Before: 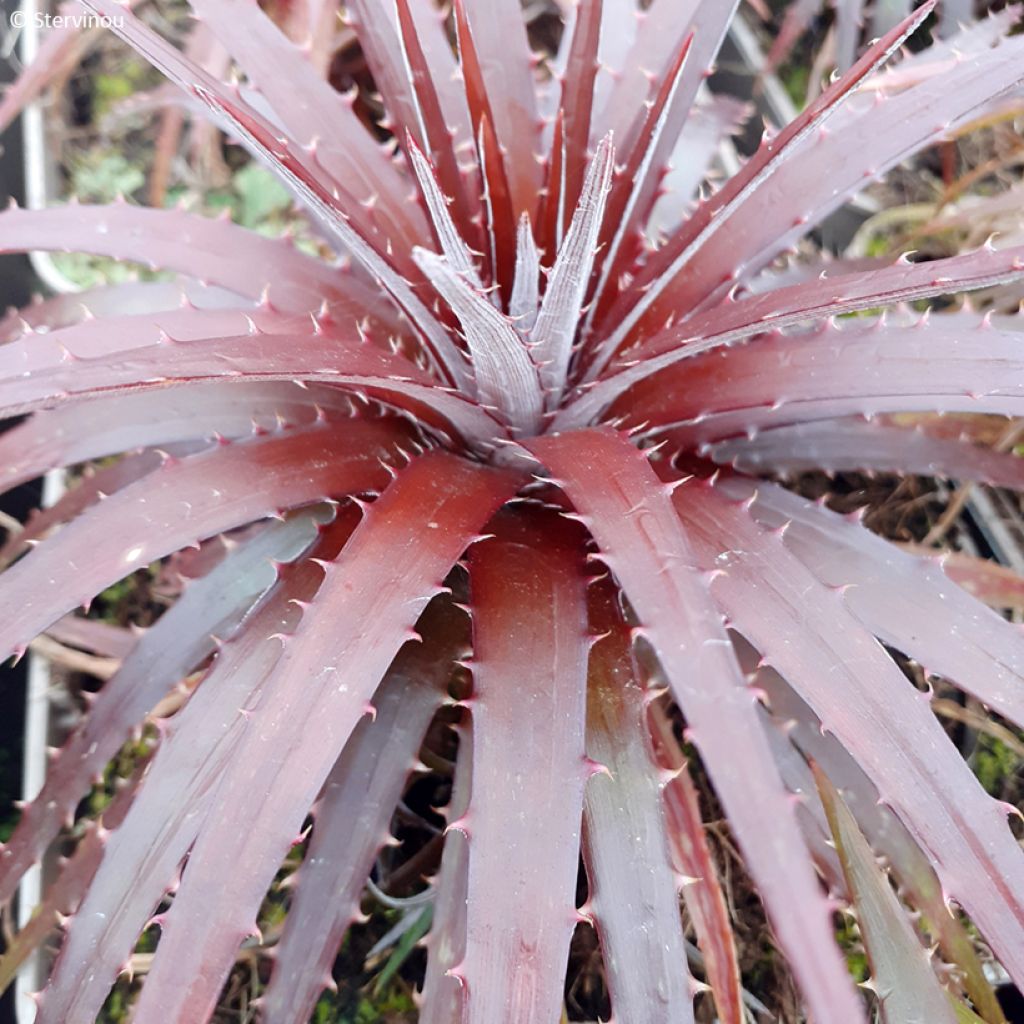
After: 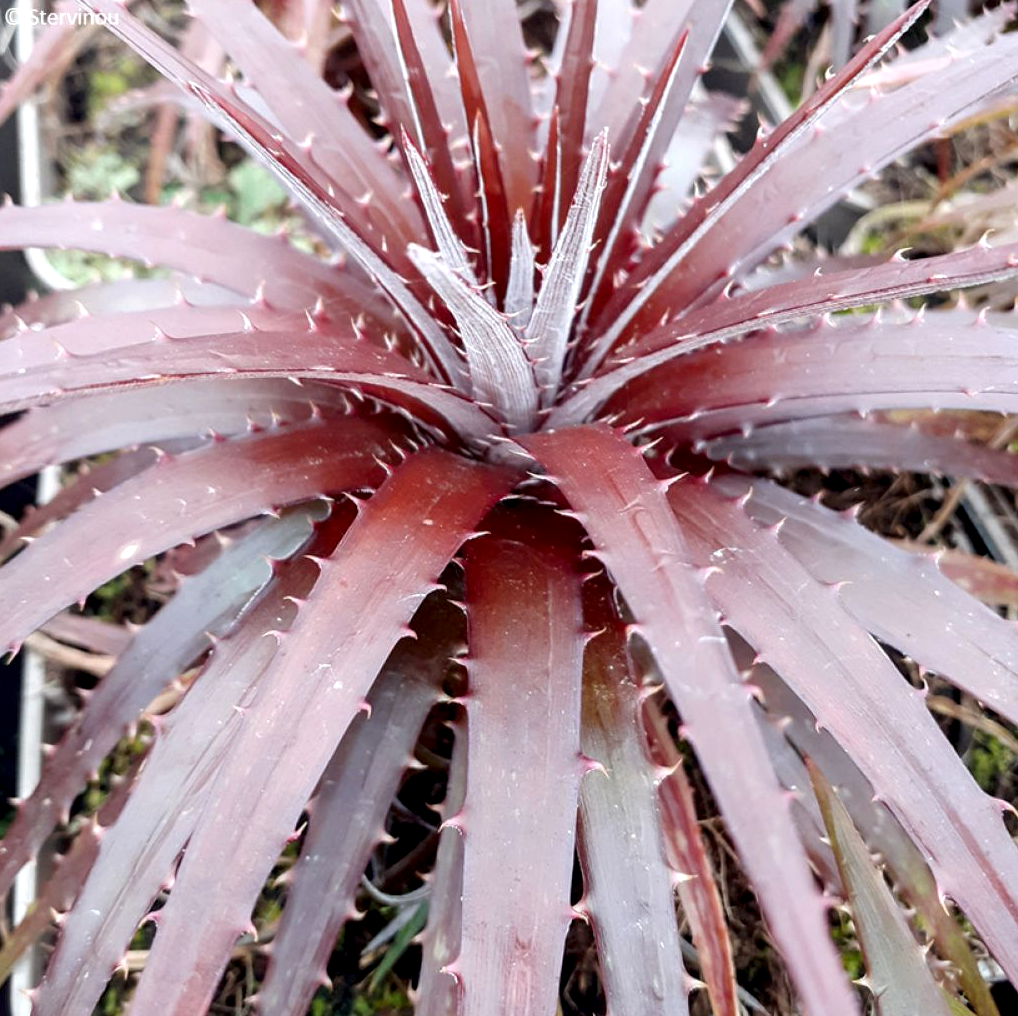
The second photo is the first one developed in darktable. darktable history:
crop and rotate: left 0.492%, top 0.375%, bottom 0.31%
local contrast: detail 135%, midtone range 0.747
